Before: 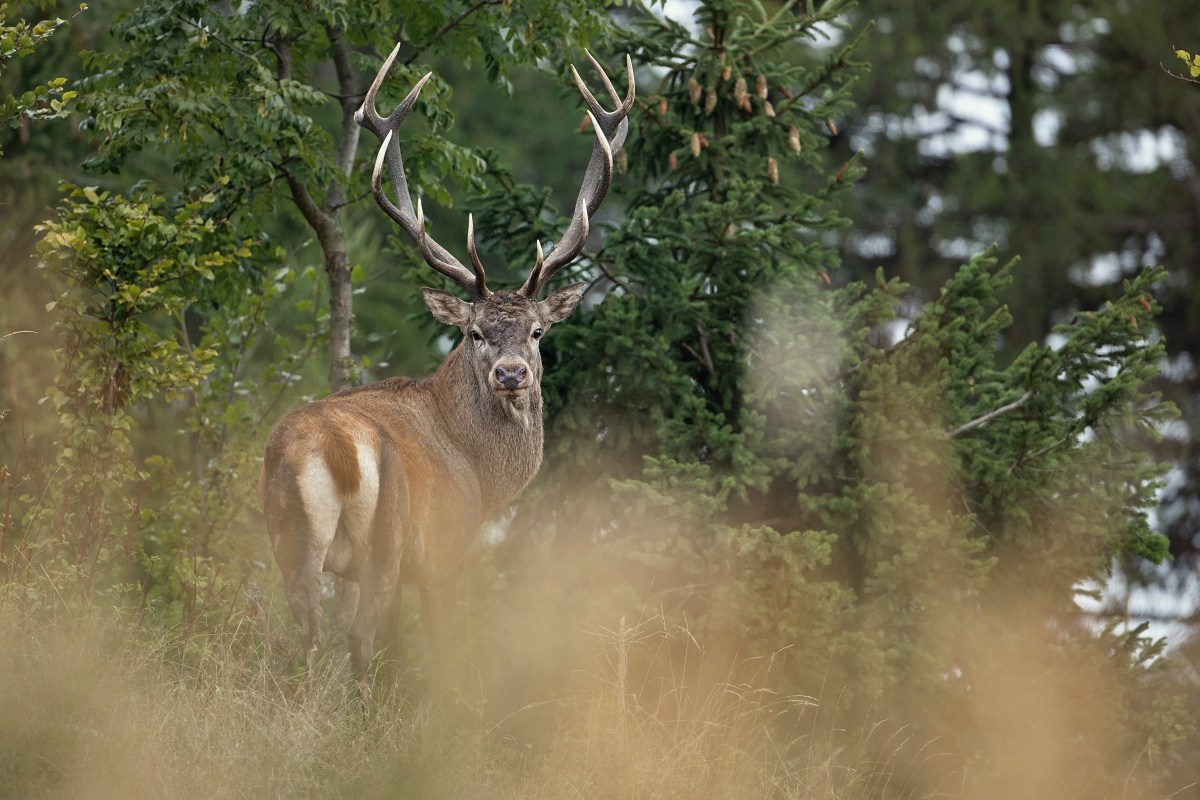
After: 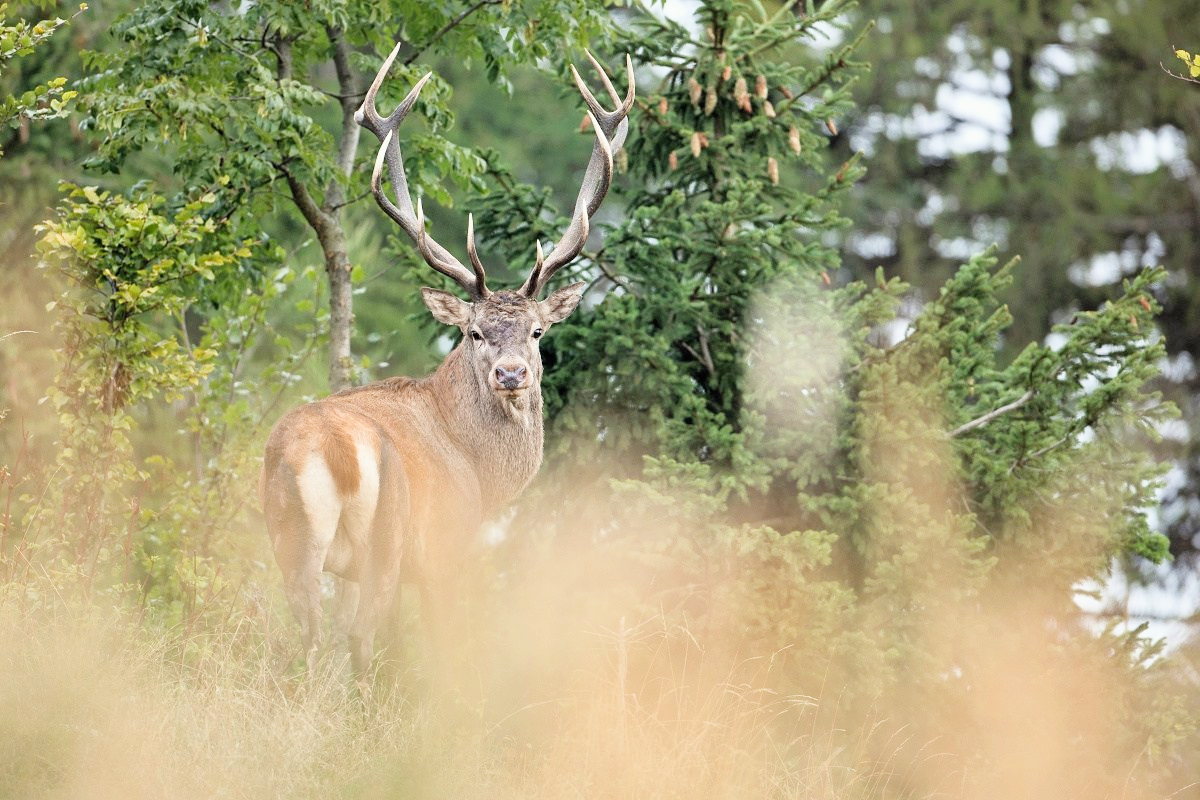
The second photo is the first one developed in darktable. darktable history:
exposure: black level correction 0.001, exposure 1.737 EV, compensate exposure bias true, compensate highlight preservation false
filmic rgb: black relative exposure -7.65 EV, white relative exposure 4.56 EV, hardness 3.61
